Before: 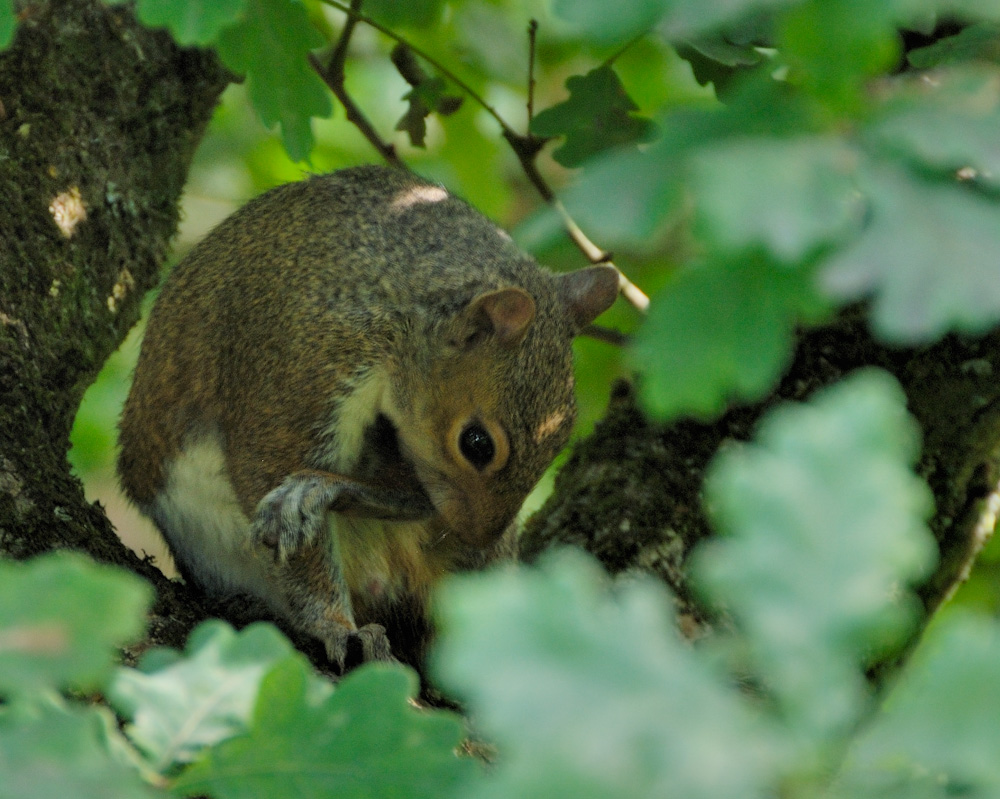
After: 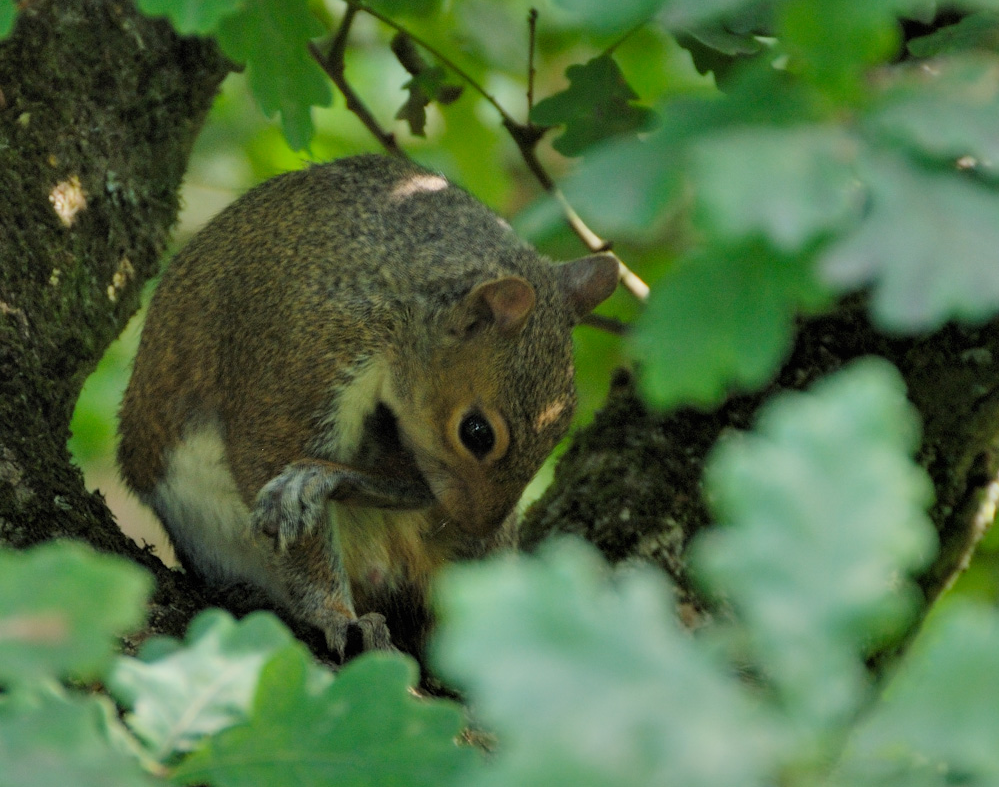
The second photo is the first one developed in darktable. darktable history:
crop: top 1.465%, right 0.02%
